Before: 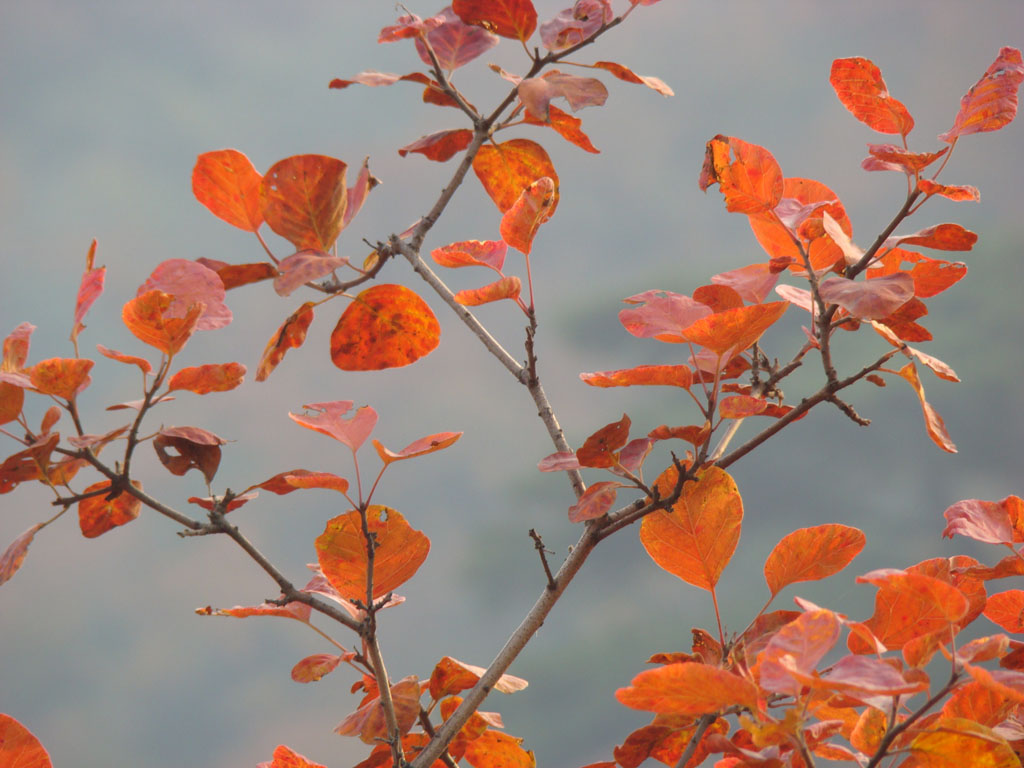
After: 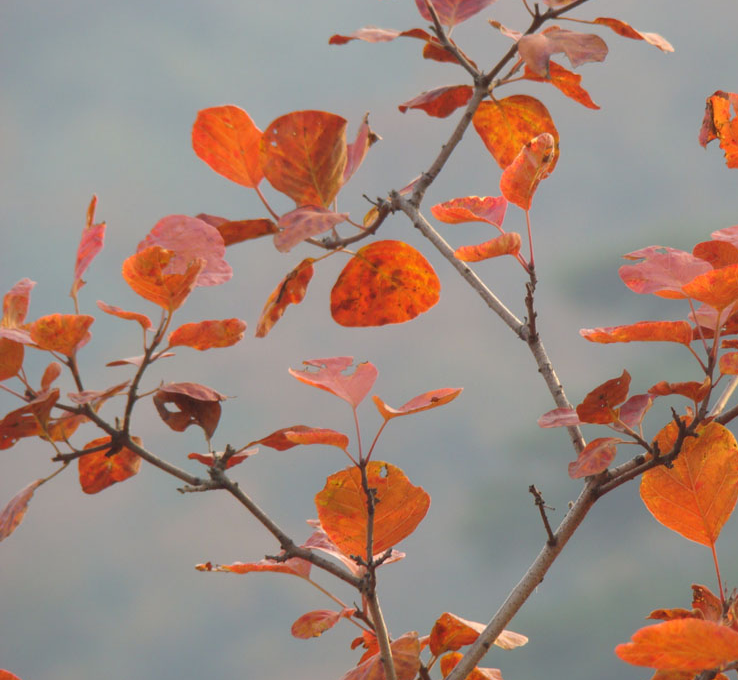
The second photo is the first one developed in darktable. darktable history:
crop: top 5.754%, right 27.851%, bottom 5.676%
